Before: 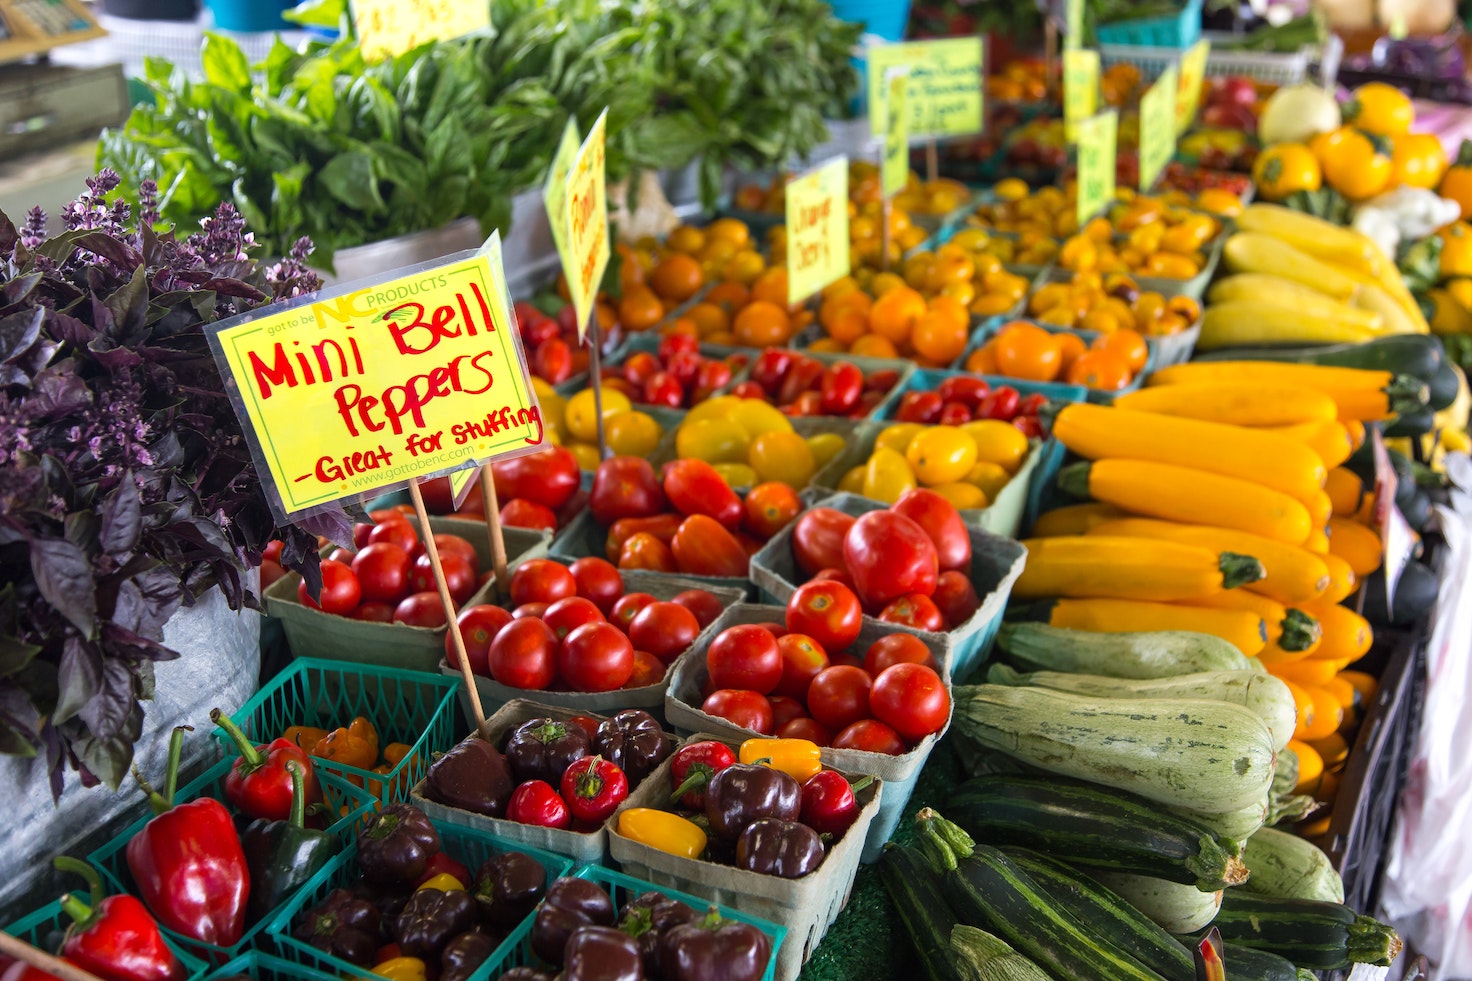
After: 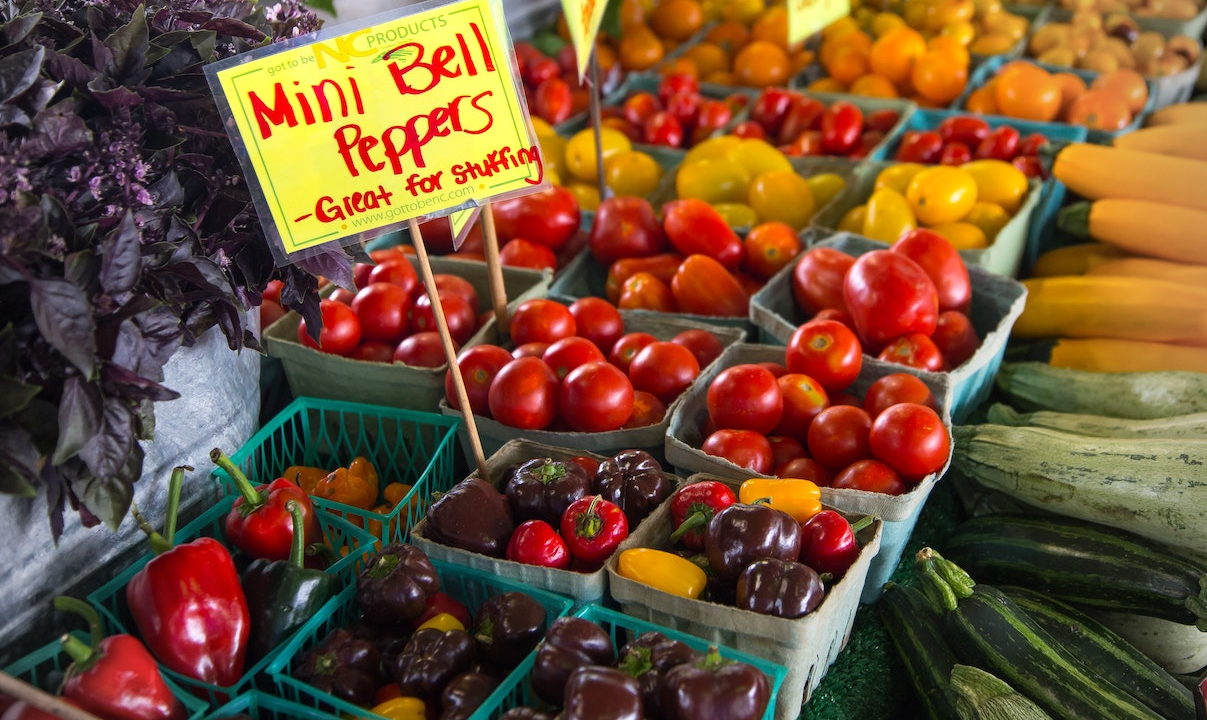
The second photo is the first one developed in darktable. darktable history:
crop: top 26.531%, right 17.959%
vignetting: on, module defaults
